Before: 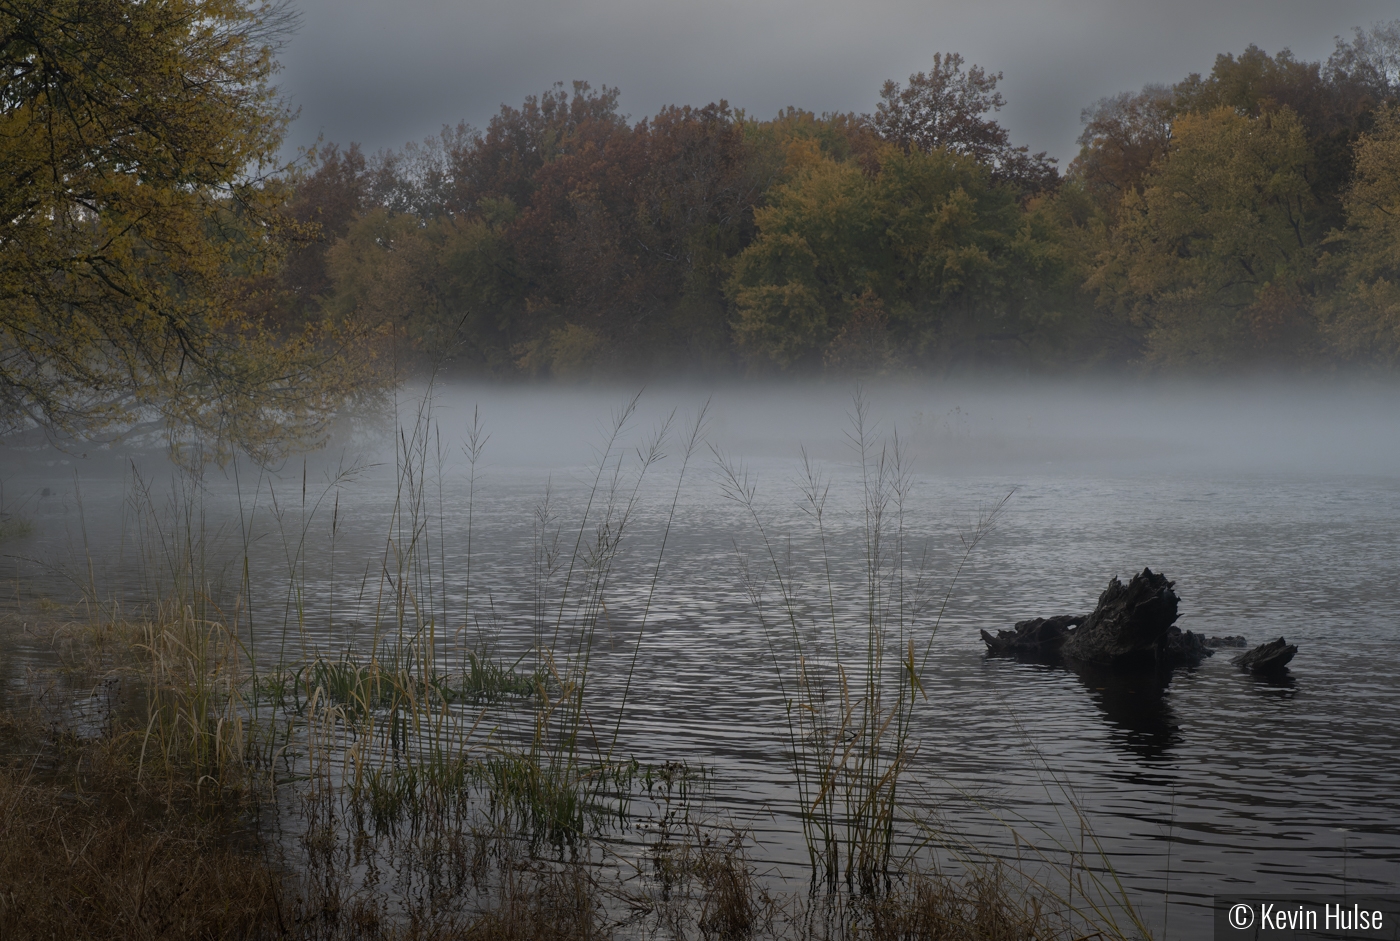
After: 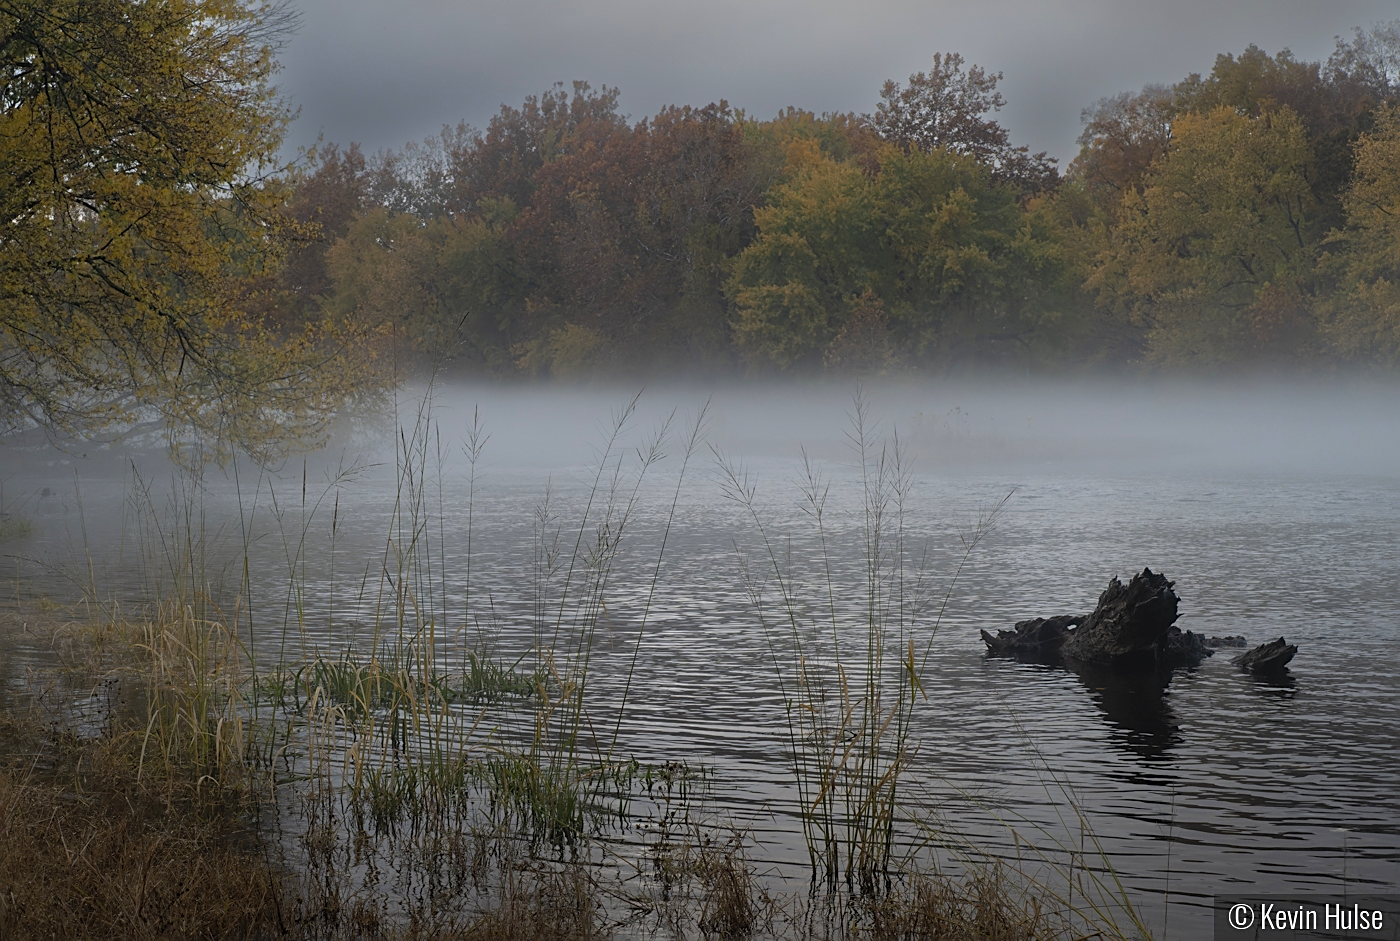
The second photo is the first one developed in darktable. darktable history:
contrast brightness saturation: brightness 0.092, saturation 0.194
sharpen: on, module defaults
